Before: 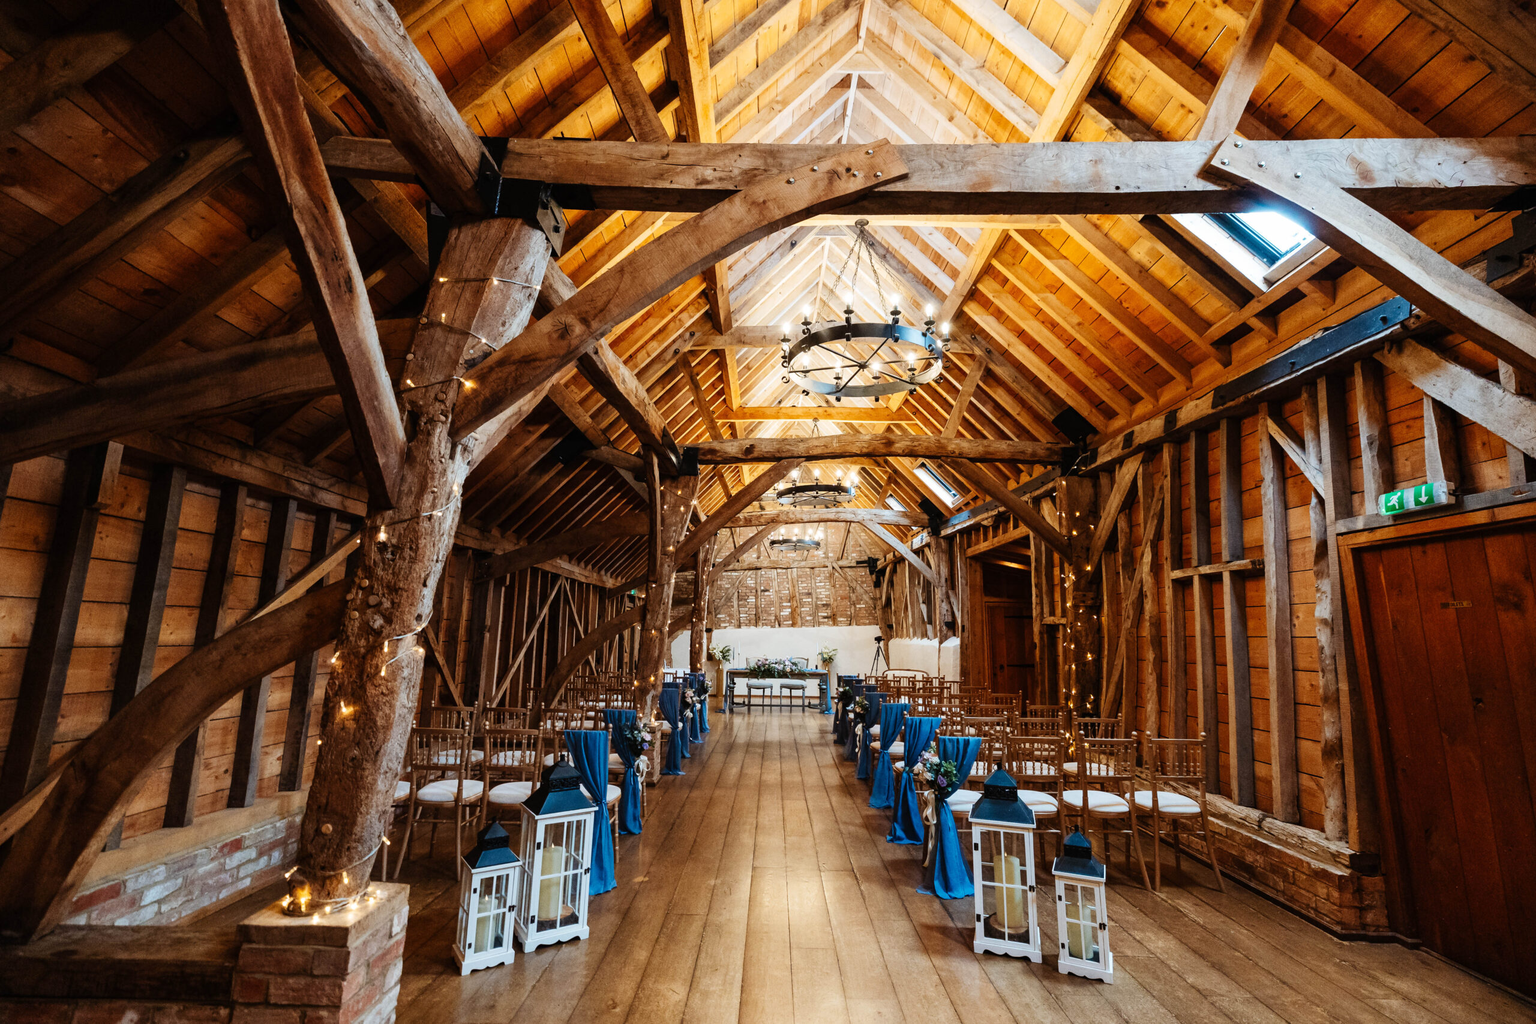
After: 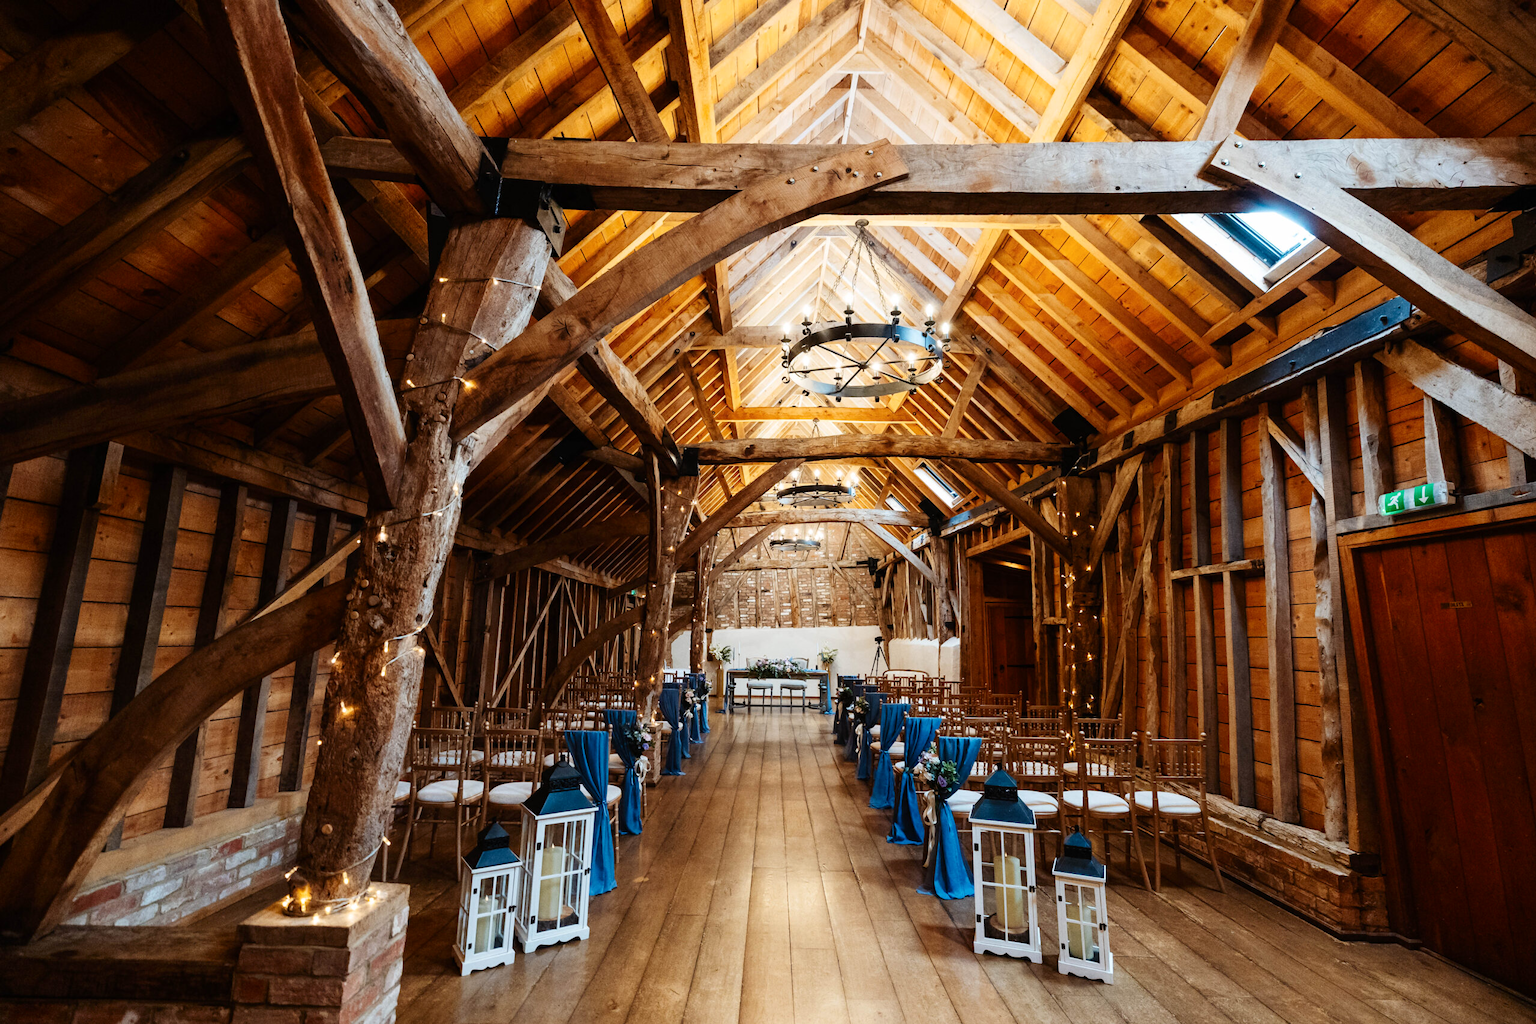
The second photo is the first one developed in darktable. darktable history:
shadows and highlights: shadows -28.99, highlights 29.97
